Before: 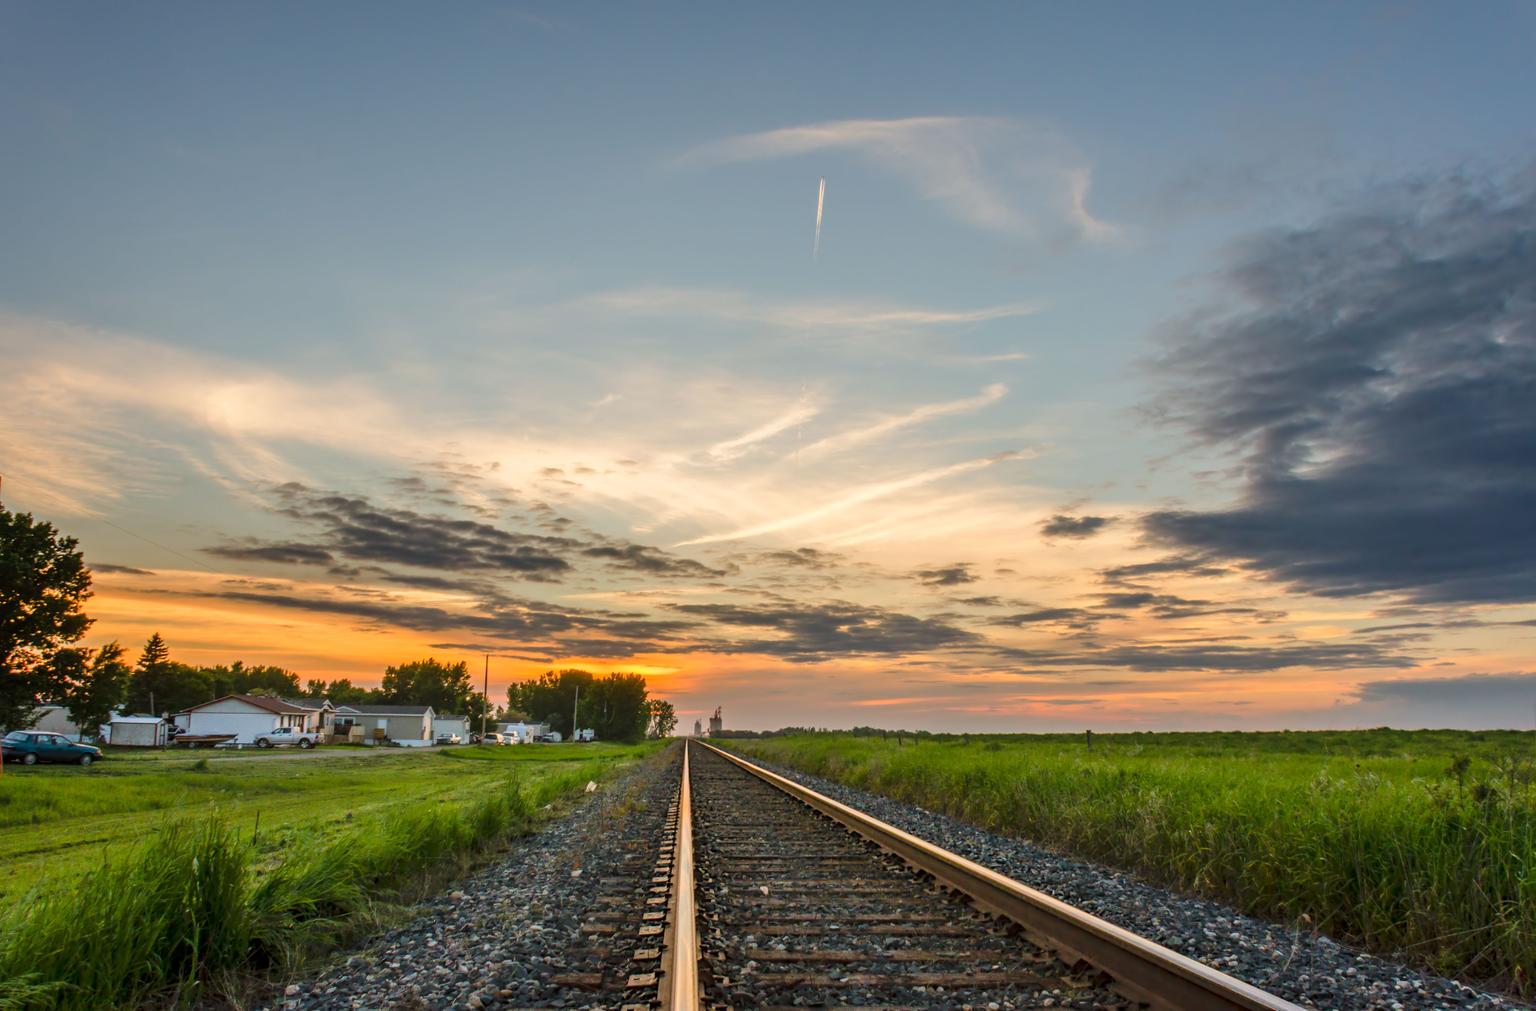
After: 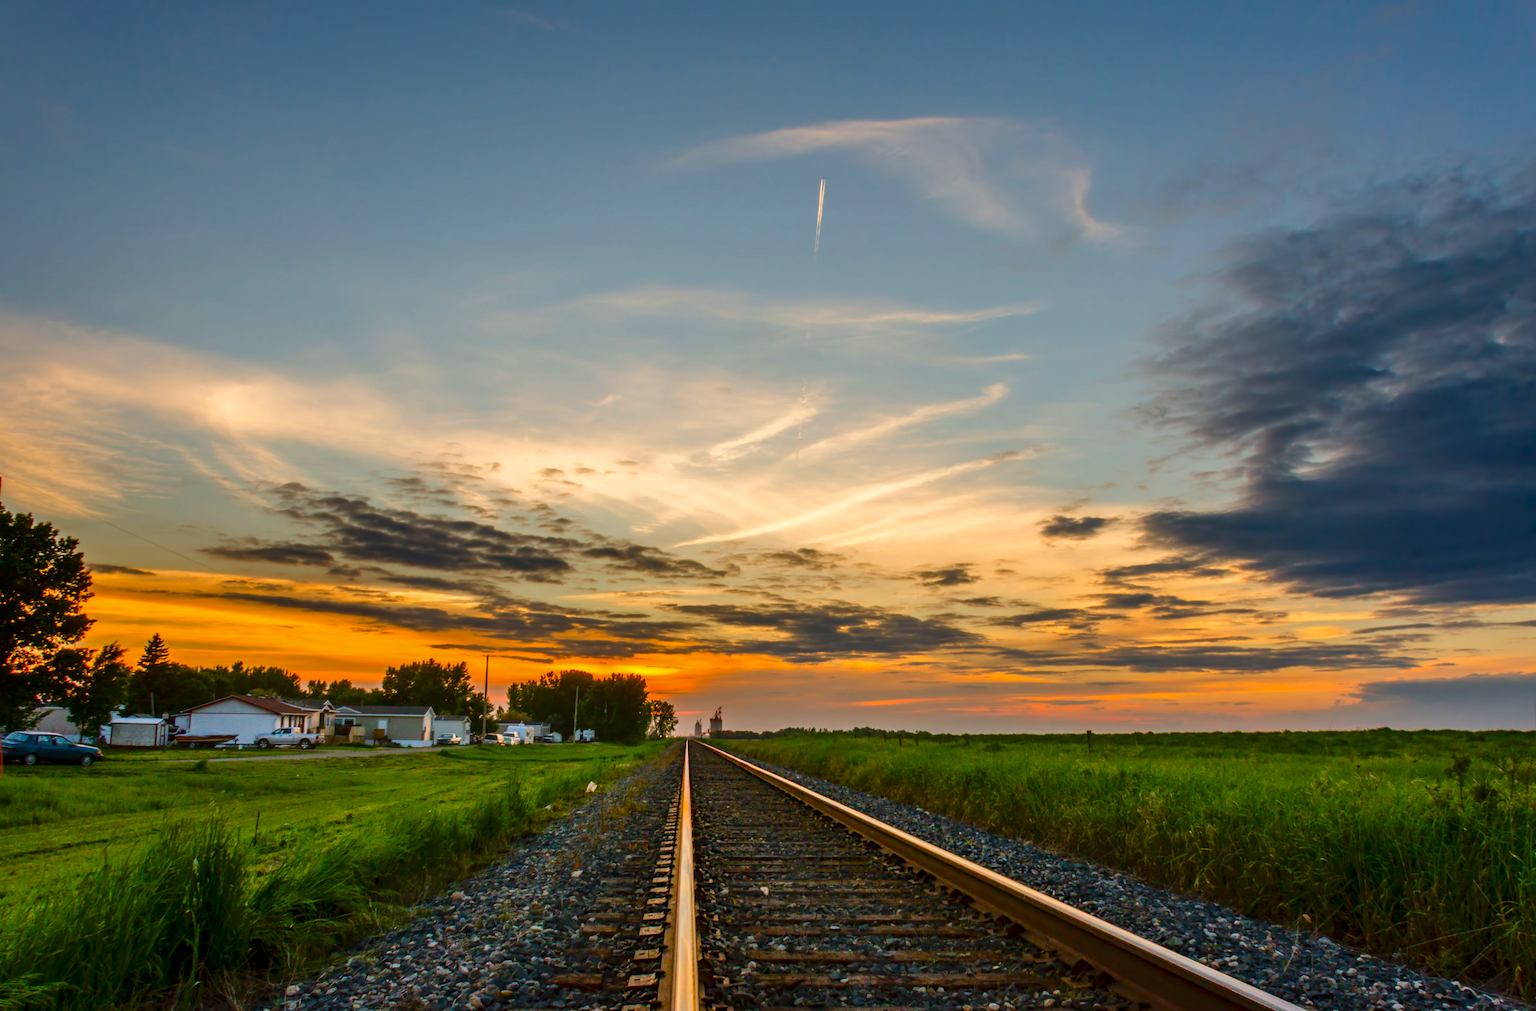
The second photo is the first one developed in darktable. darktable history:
contrast brightness saturation: contrast 0.07, brightness -0.139, saturation 0.109
color balance rgb: power › hue 329.21°, highlights gain › chroma 0.134%, highlights gain › hue 332.1°, perceptual saturation grading › global saturation 30.4%
